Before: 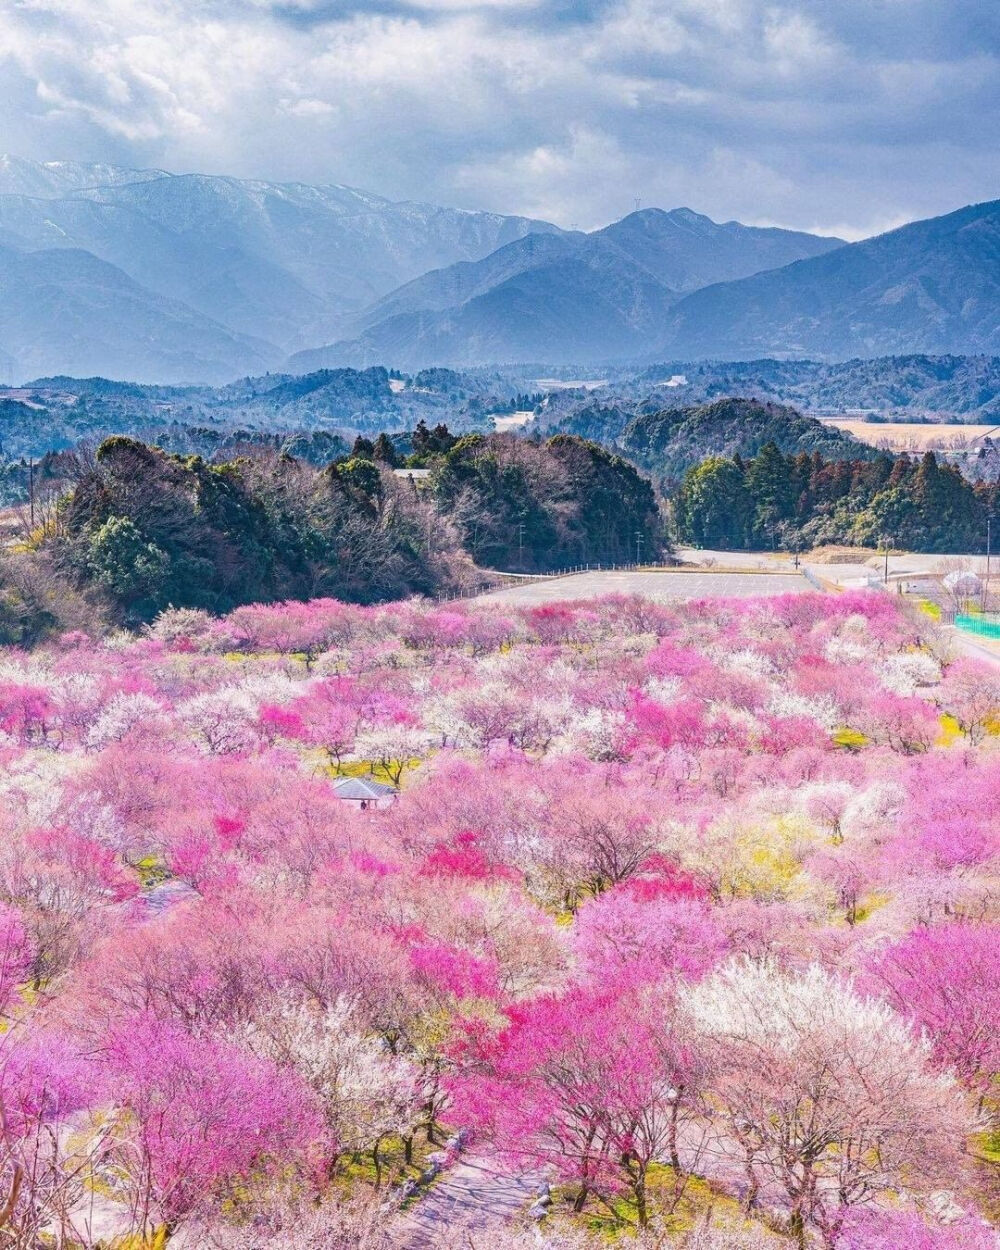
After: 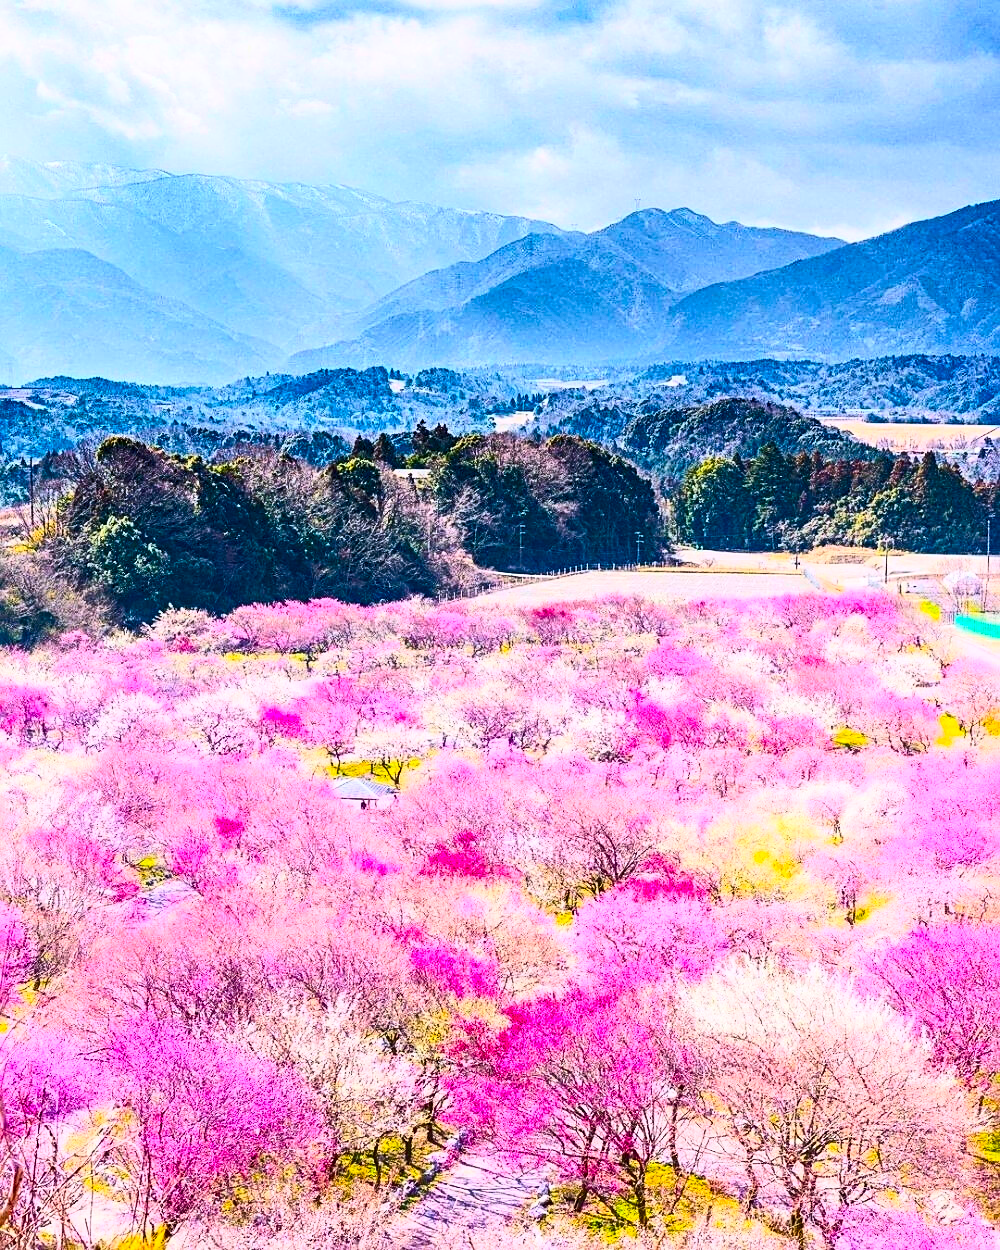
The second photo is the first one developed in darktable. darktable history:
sharpen: on, module defaults
color balance rgb: perceptual saturation grading › global saturation 31.142%, global vibrance 20%
contrast brightness saturation: contrast 0.406, brightness 0.102, saturation 0.207
